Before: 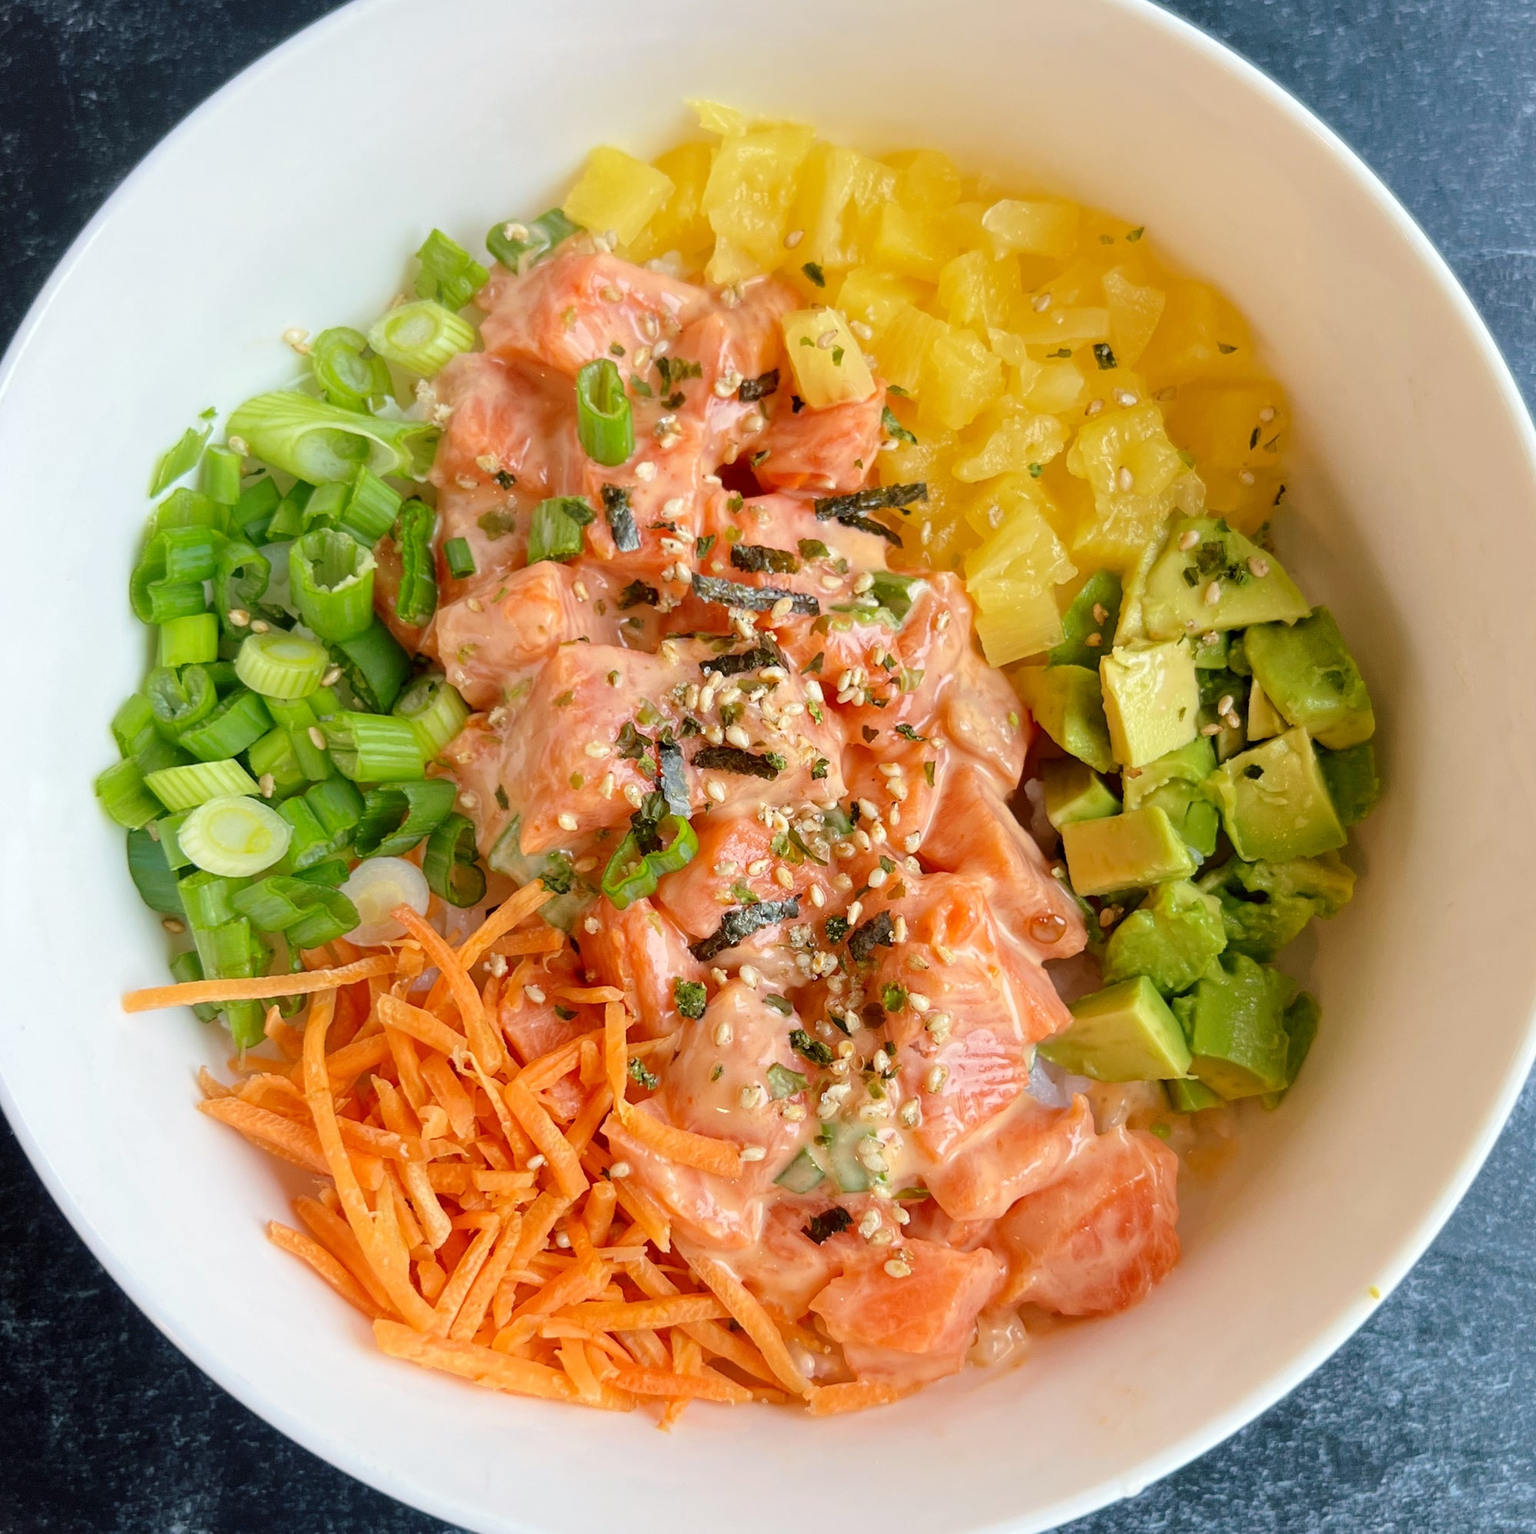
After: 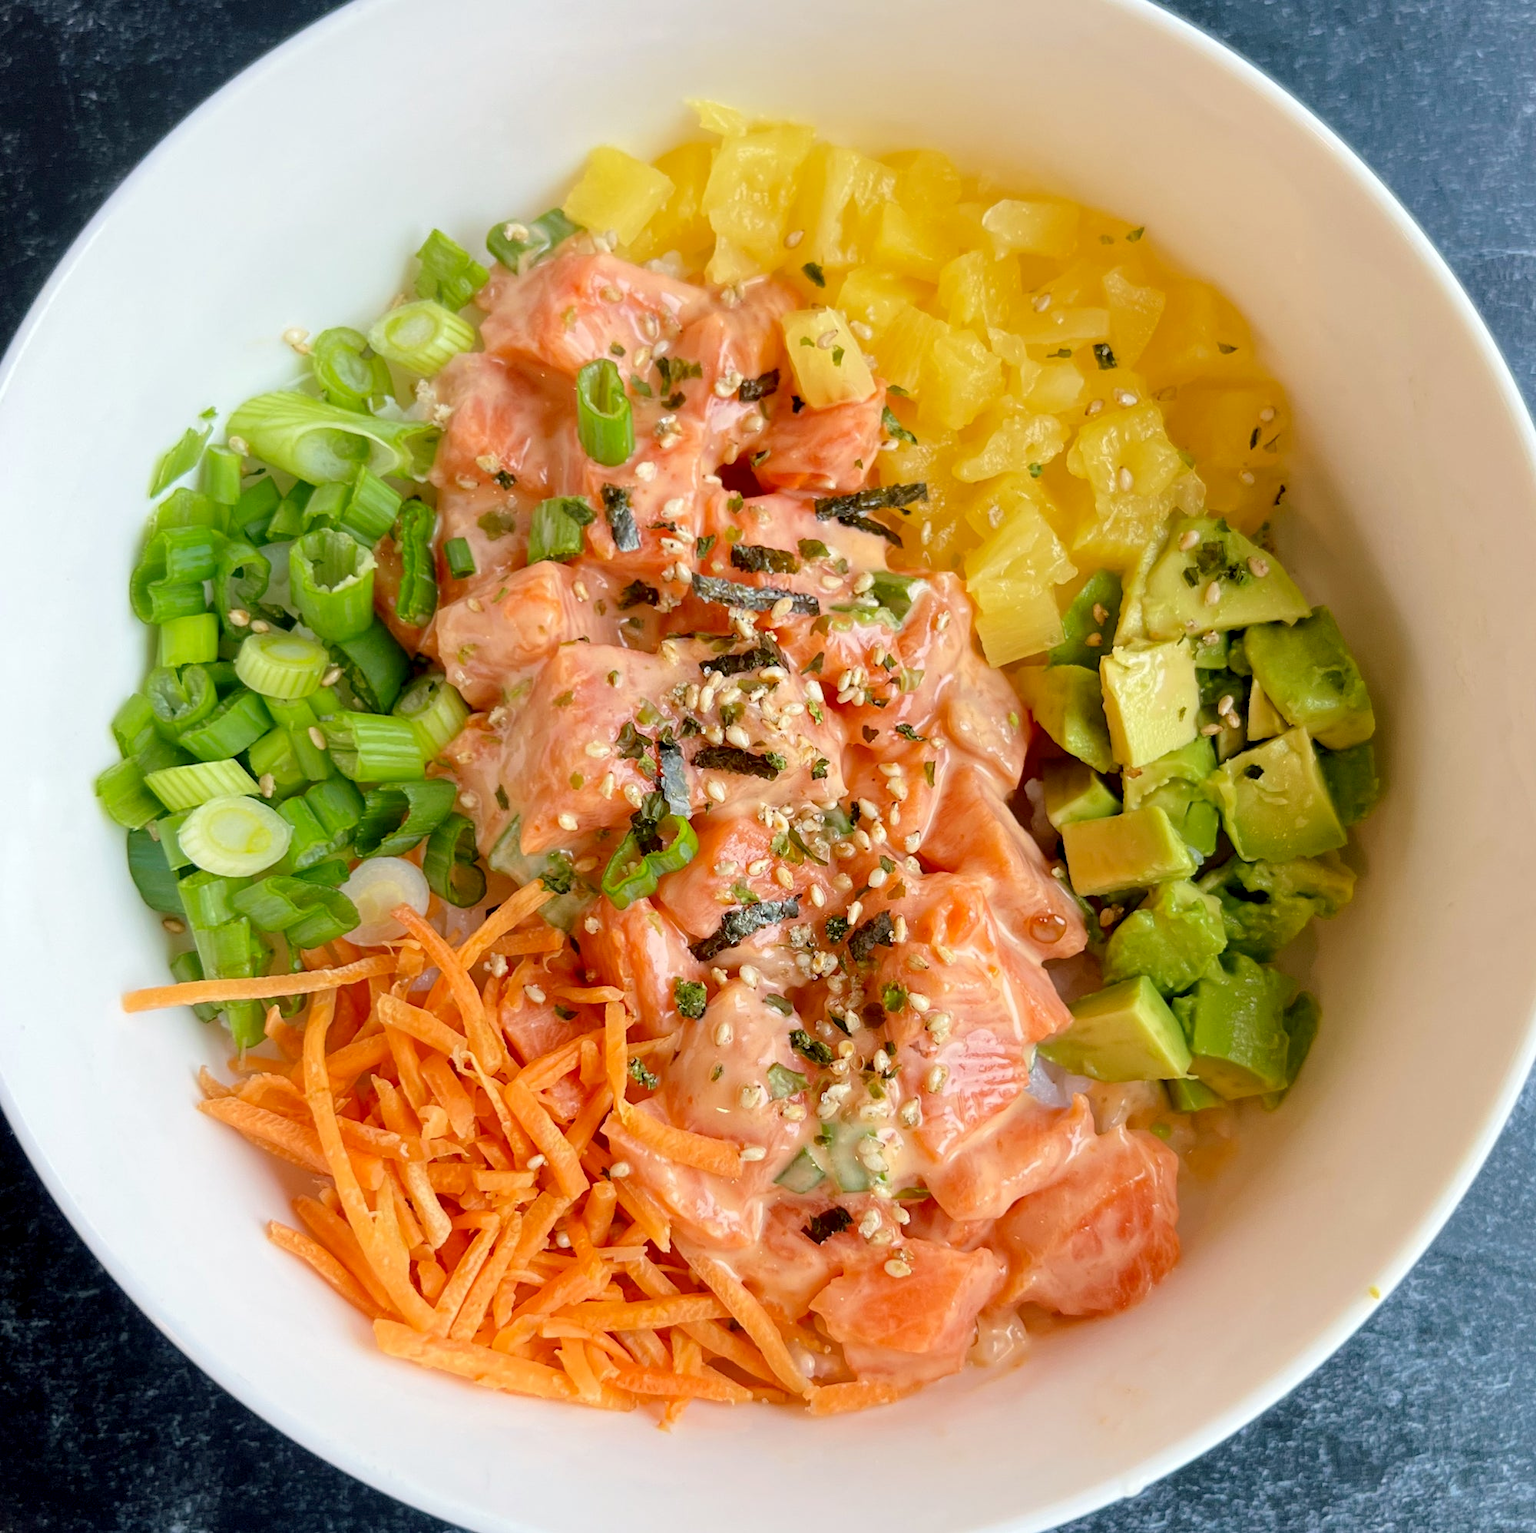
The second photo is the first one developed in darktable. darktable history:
exposure: black level correction 0.005, exposure 0.016 EV, compensate highlight preservation false
